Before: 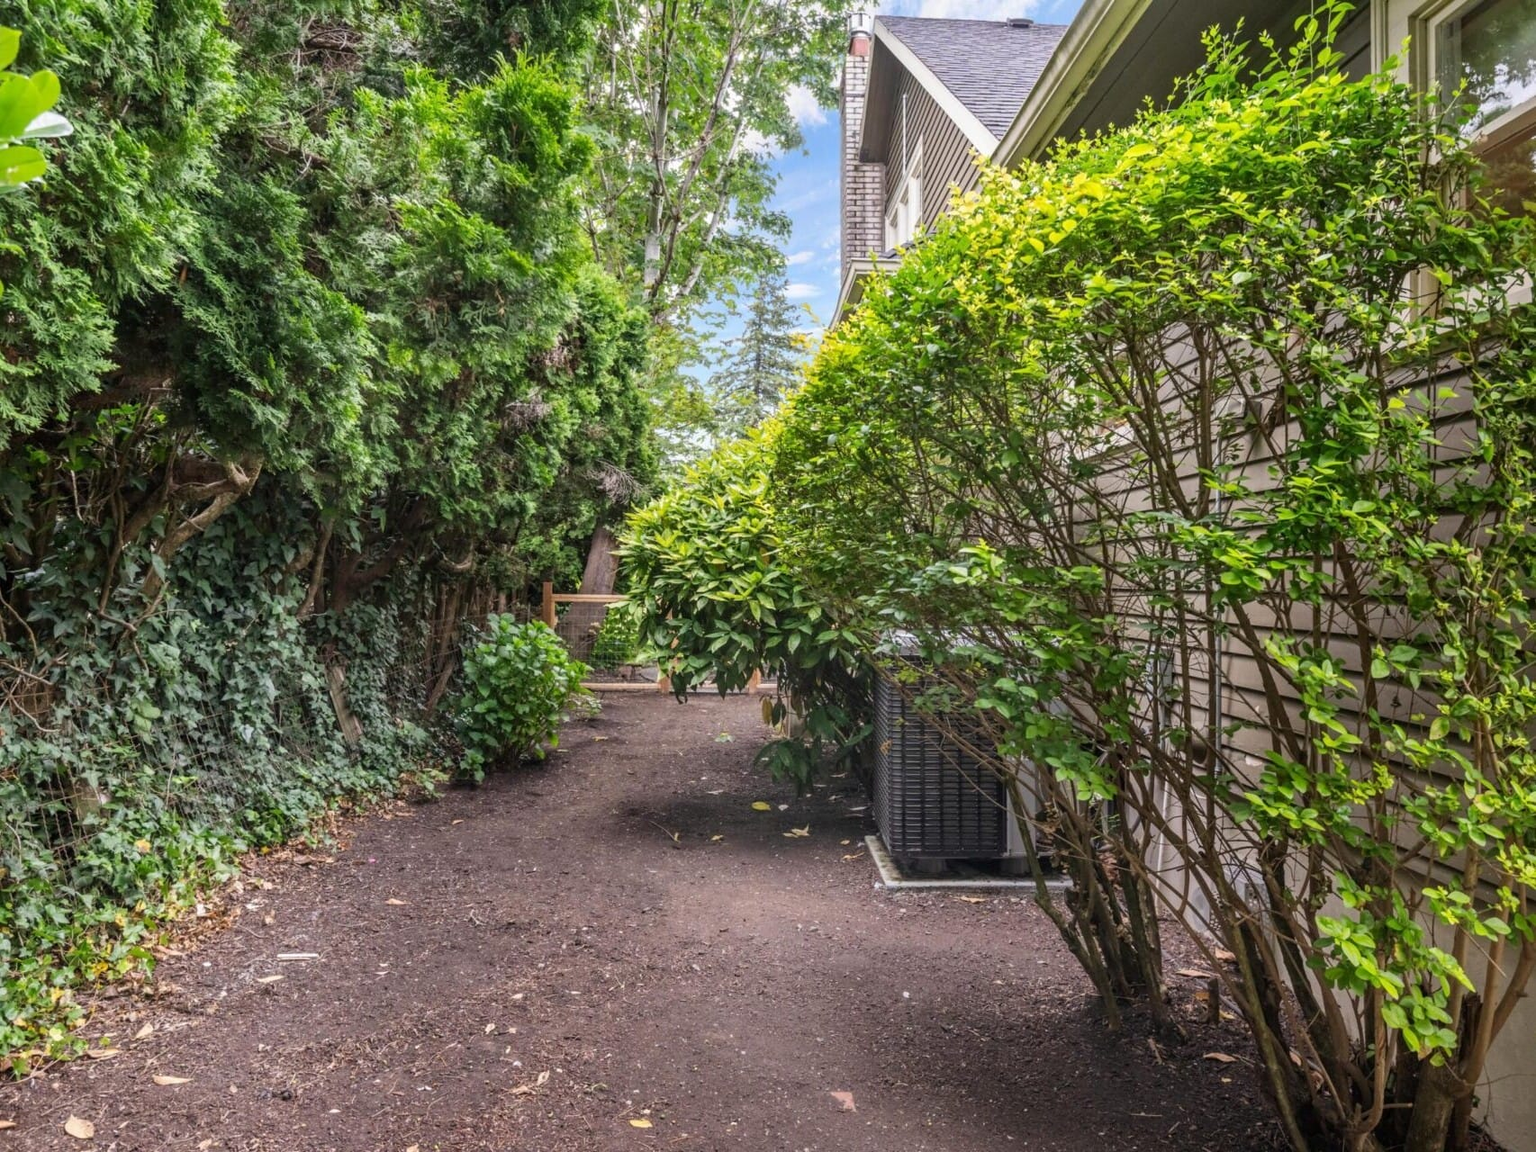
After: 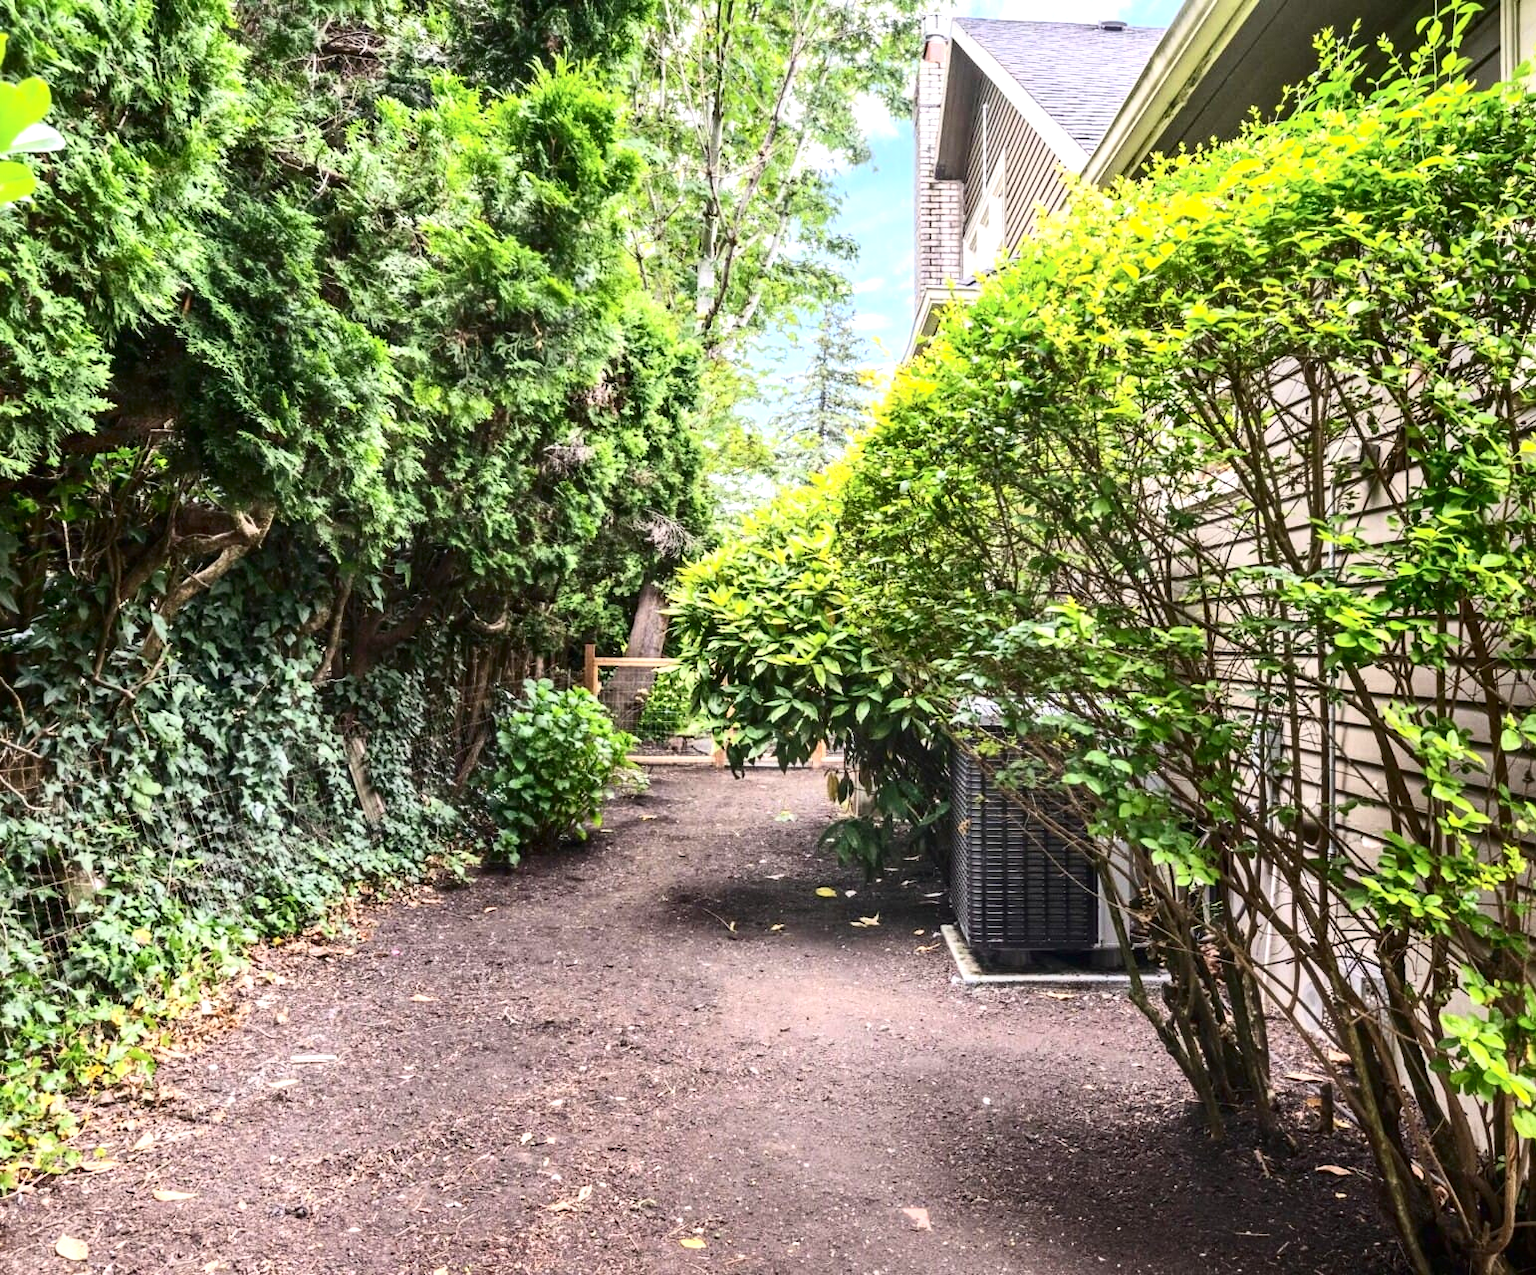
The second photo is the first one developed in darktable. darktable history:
contrast brightness saturation: contrast 0.28
crop and rotate: left 0.963%, right 8.622%
exposure: exposure 0.783 EV, compensate highlight preservation false
